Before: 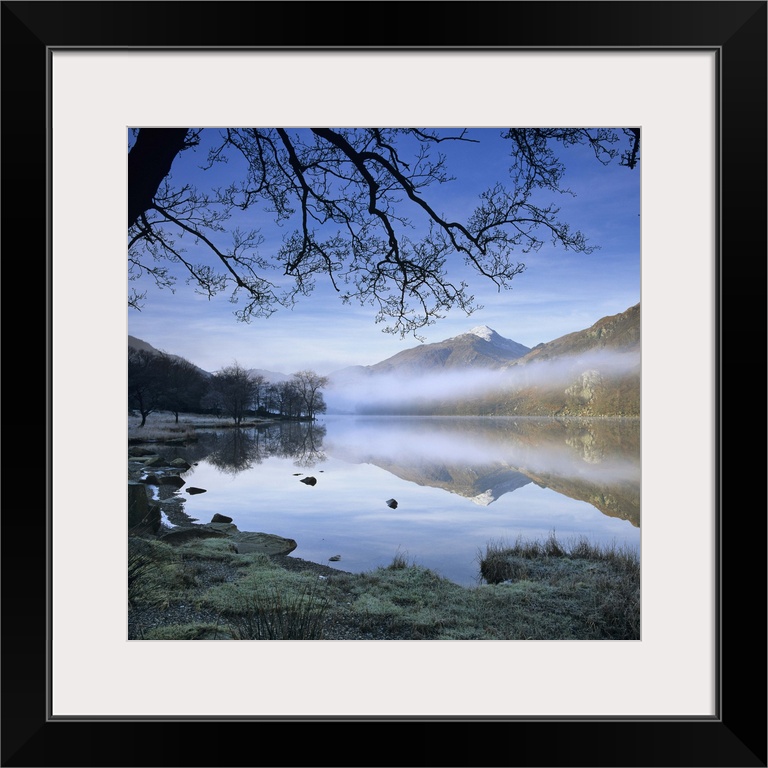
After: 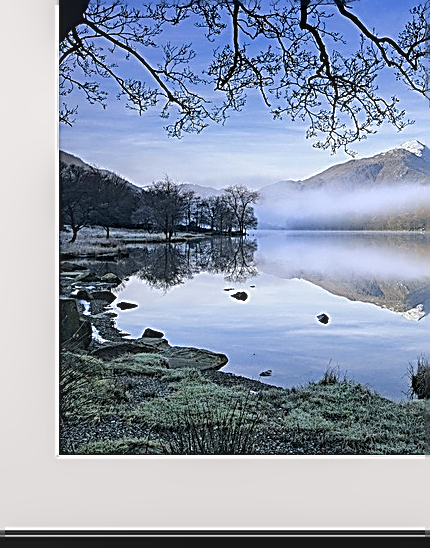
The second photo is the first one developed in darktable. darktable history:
color balance rgb: perceptual saturation grading › global saturation 0.274%, perceptual brilliance grading › mid-tones 9.08%, perceptual brilliance grading › shadows 15.305%
crop: left 8.997%, top 24.176%, right 34.935%, bottom 4.375%
sharpen: amount 1.989
local contrast: on, module defaults
